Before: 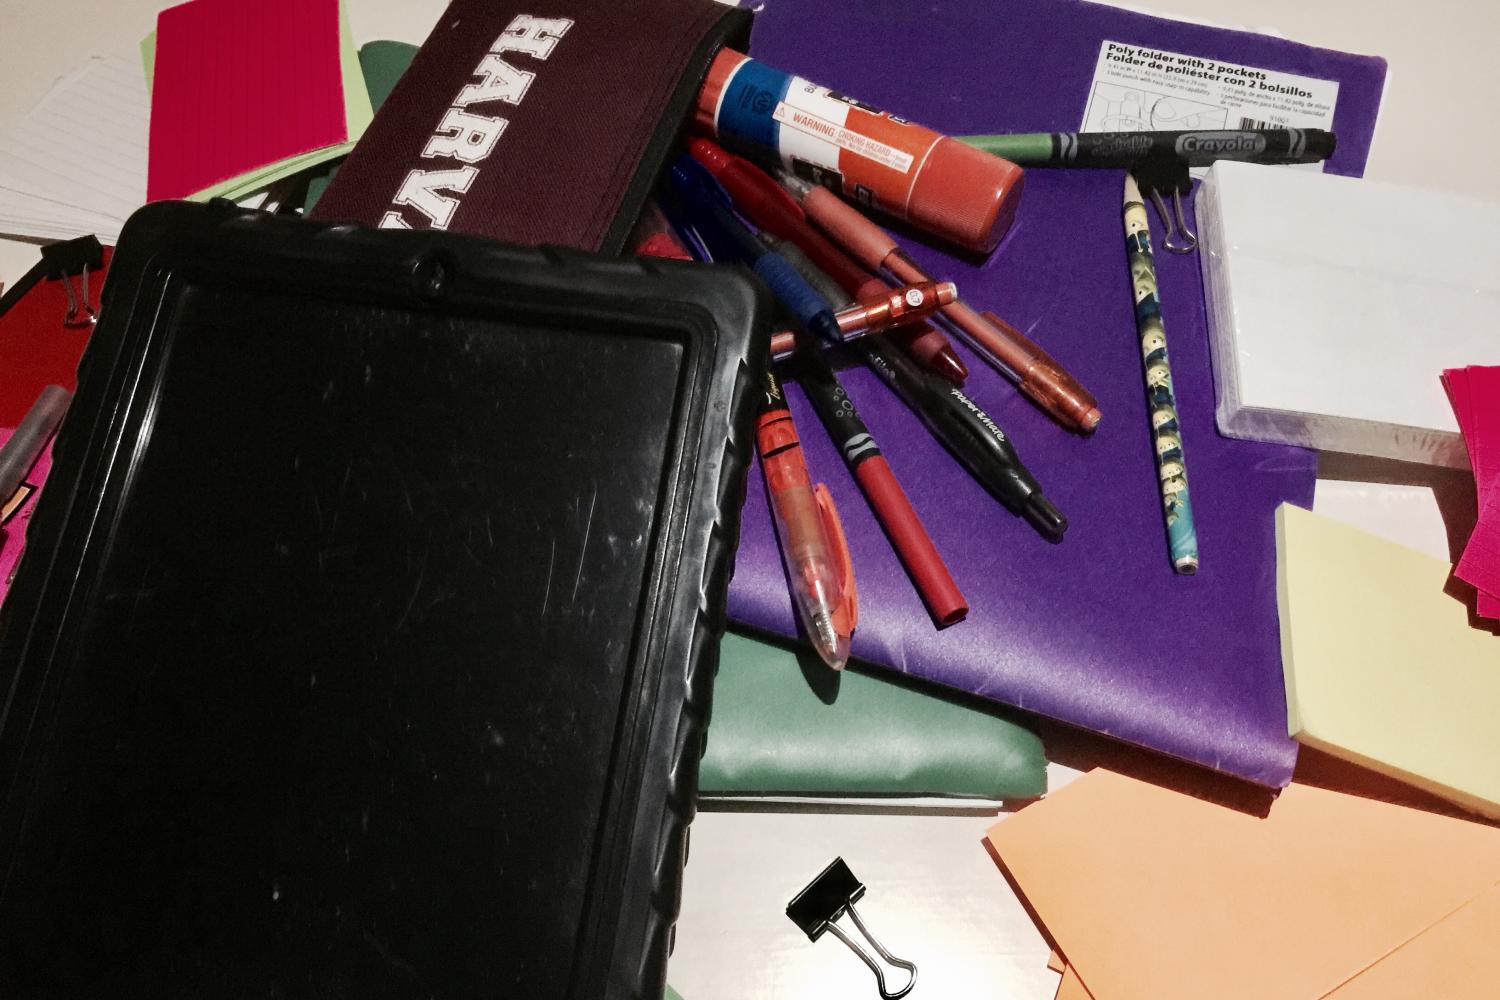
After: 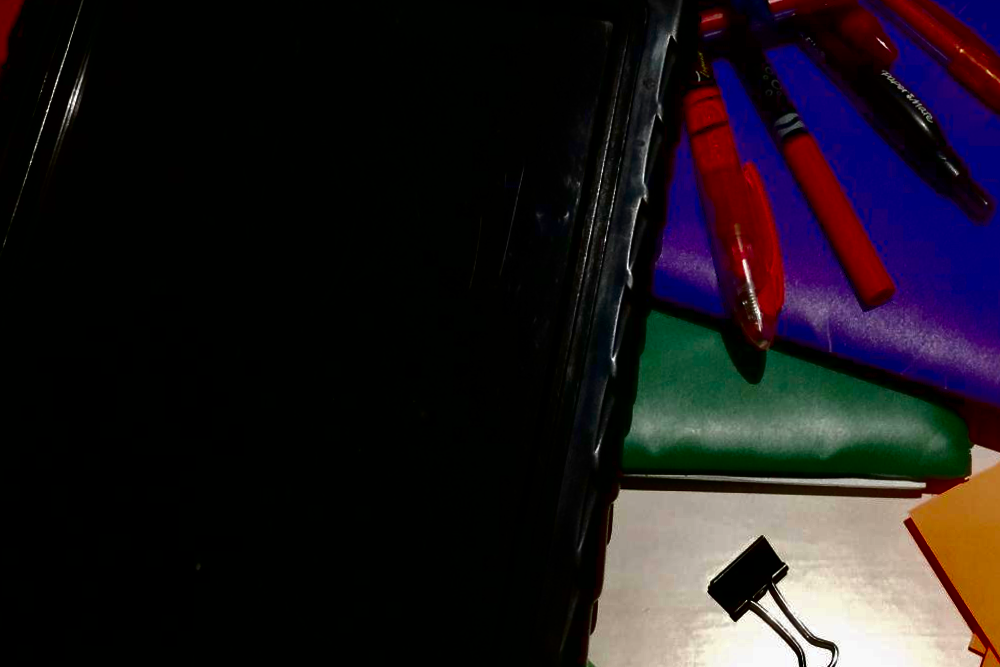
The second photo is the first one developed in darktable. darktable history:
crop and rotate: angle -0.82°, left 3.85%, top 31.828%, right 27.992%
contrast brightness saturation: brightness -1, saturation 1
color zones: curves: ch0 [(0.25, 0.5) (0.463, 0.627) (0.484, 0.637) (0.75, 0.5)]
